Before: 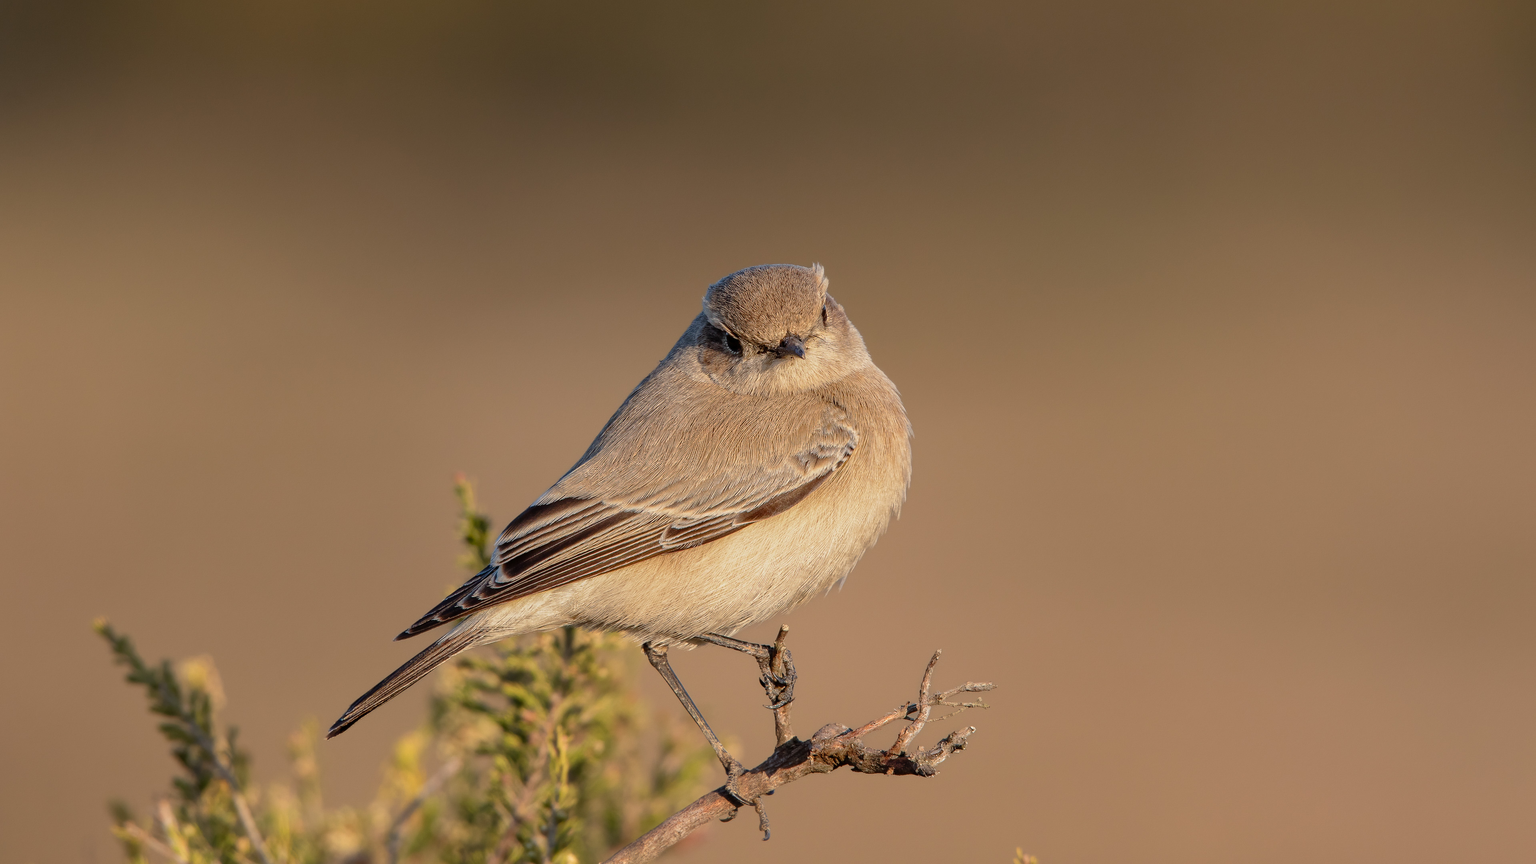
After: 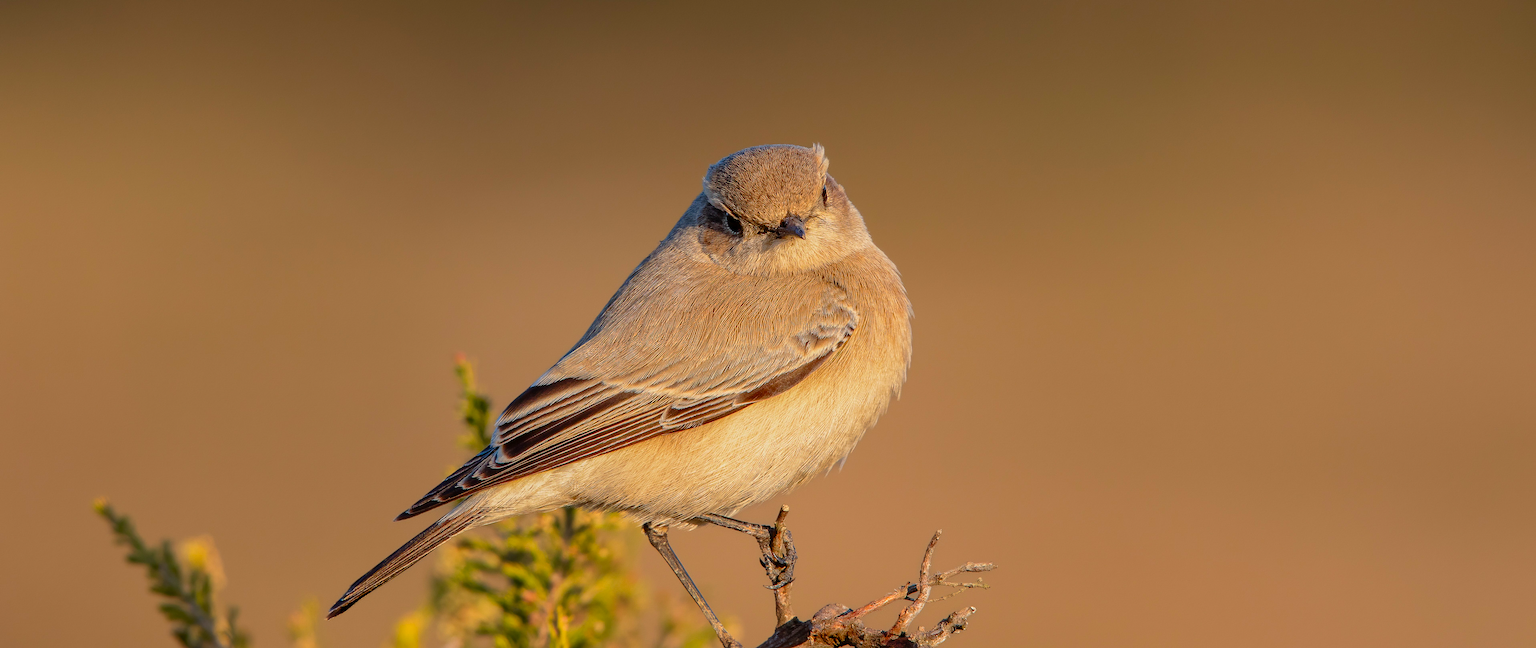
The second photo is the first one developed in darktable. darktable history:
crop: top 13.914%, bottom 10.965%
contrast brightness saturation: saturation 0.489
